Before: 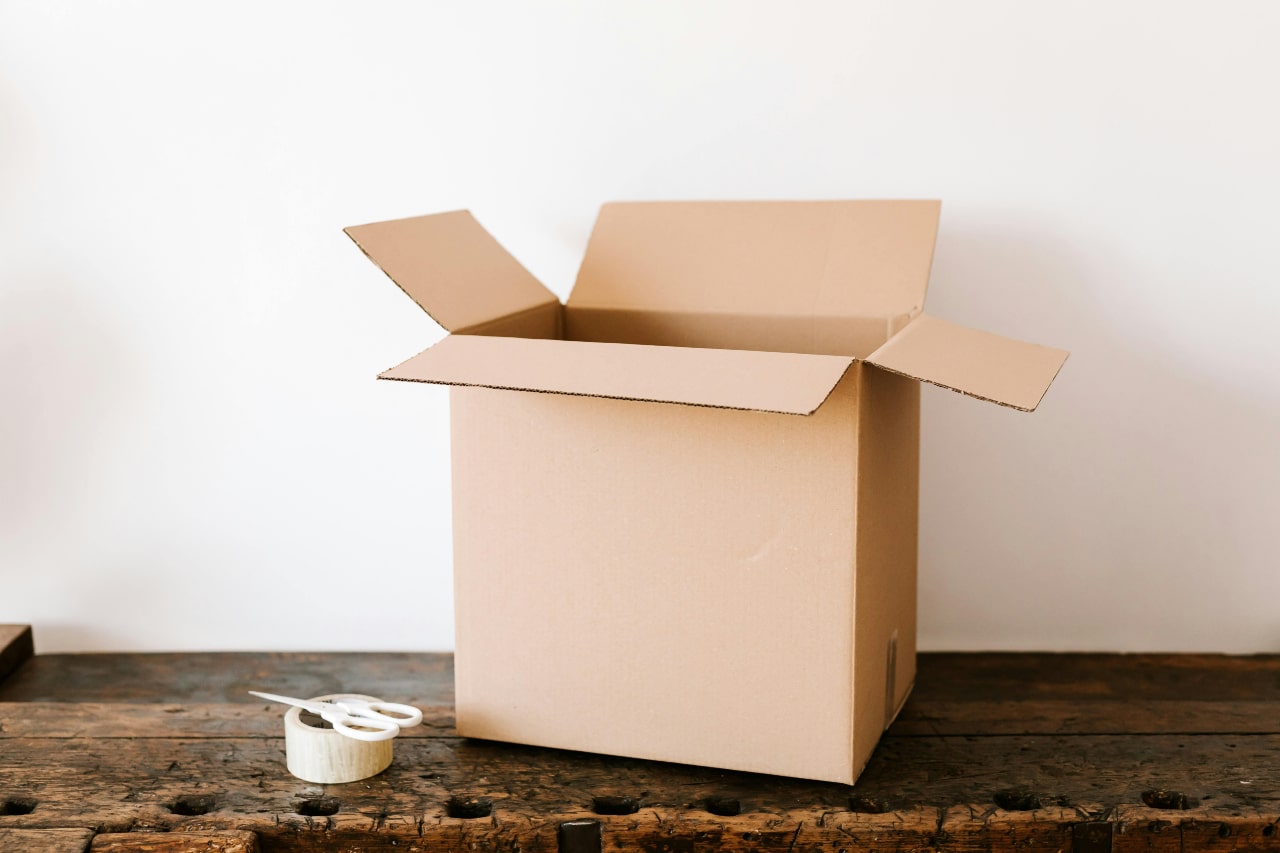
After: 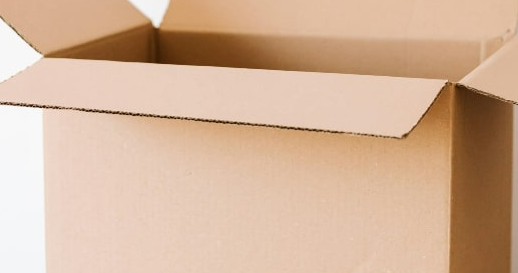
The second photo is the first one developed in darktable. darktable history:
crop: left 31.868%, top 32.585%, right 27.66%, bottom 35.384%
